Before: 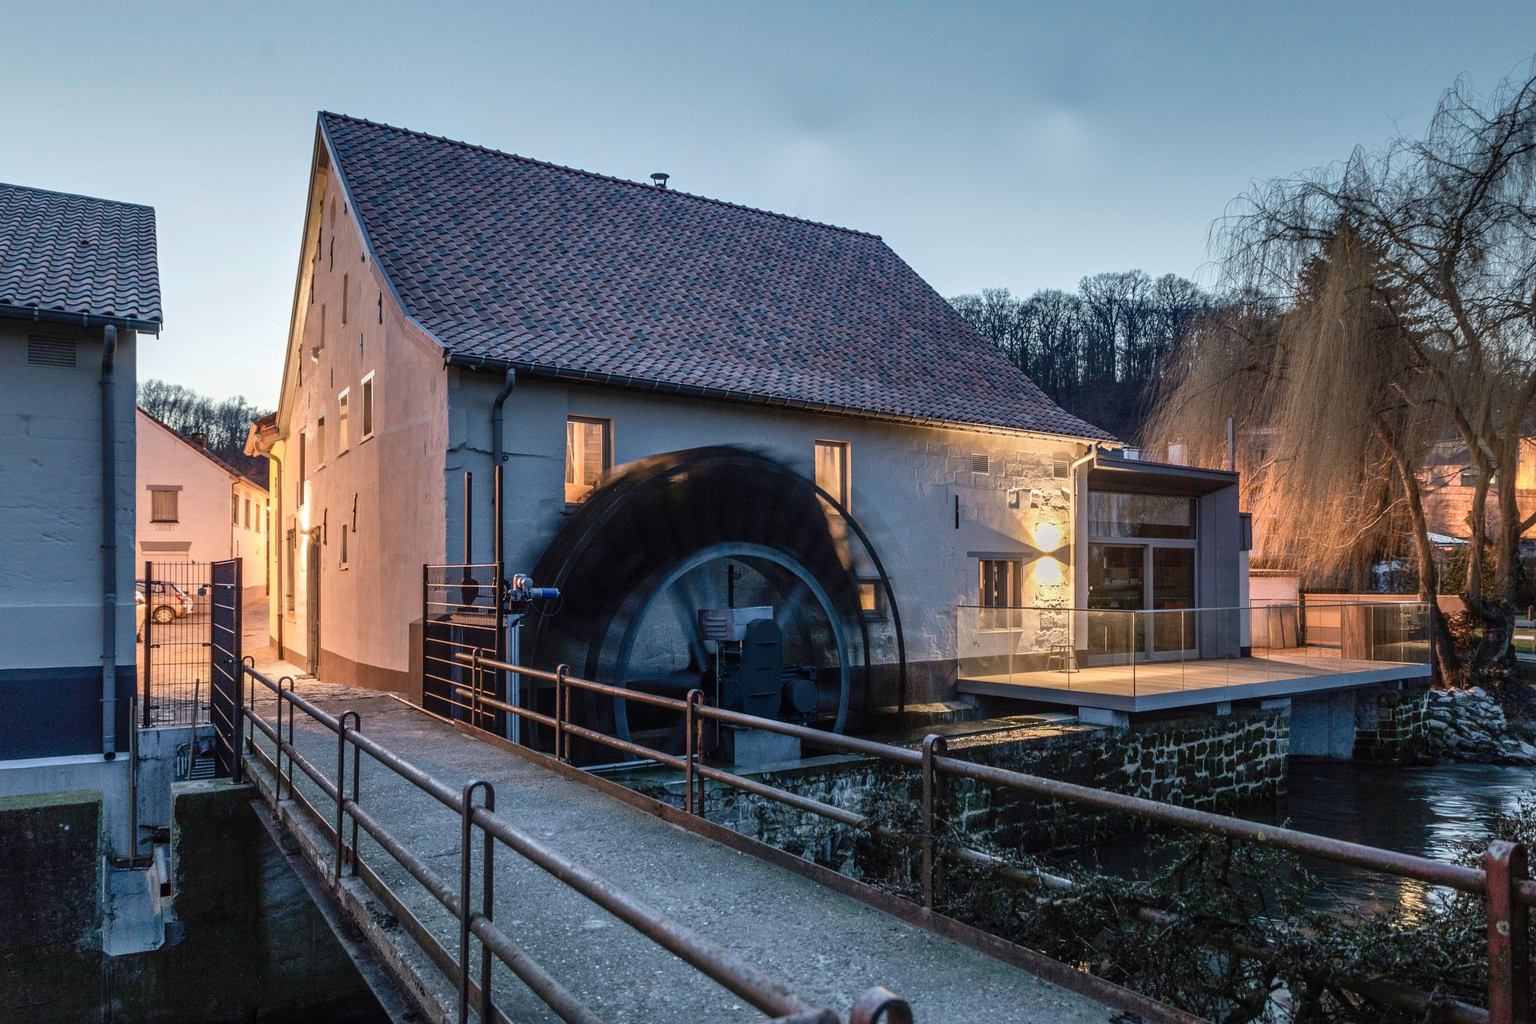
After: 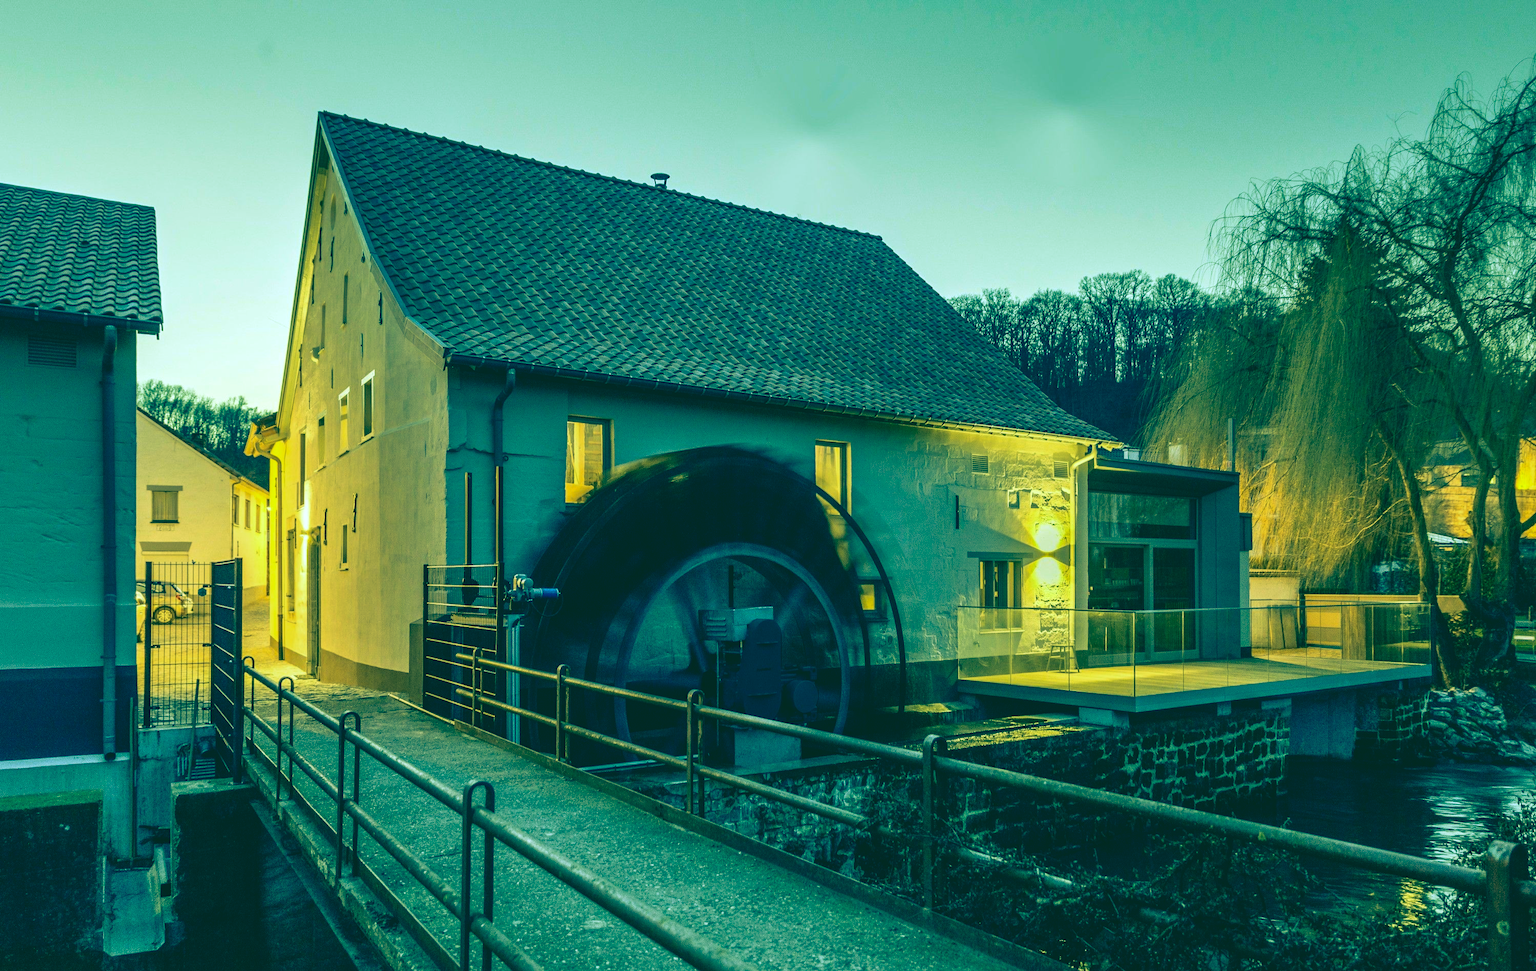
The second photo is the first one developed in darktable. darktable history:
contrast brightness saturation: contrast 0.15, brightness 0.05
exposure: exposure 0.367 EV, compensate highlight preservation false
crop and rotate: top 0%, bottom 5.097%
white balance: red 0.983, blue 1.036
rgb curve: curves: ch0 [(0.123, 0.061) (0.995, 0.887)]; ch1 [(0.06, 0.116) (1, 0.906)]; ch2 [(0, 0) (0.824, 0.69) (1, 1)], mode RGB, independent channels, compensate middle gray true
color correction: highlights a* -15.58, highlights b* 40, shadows a* -40, shadows b* -26.18
